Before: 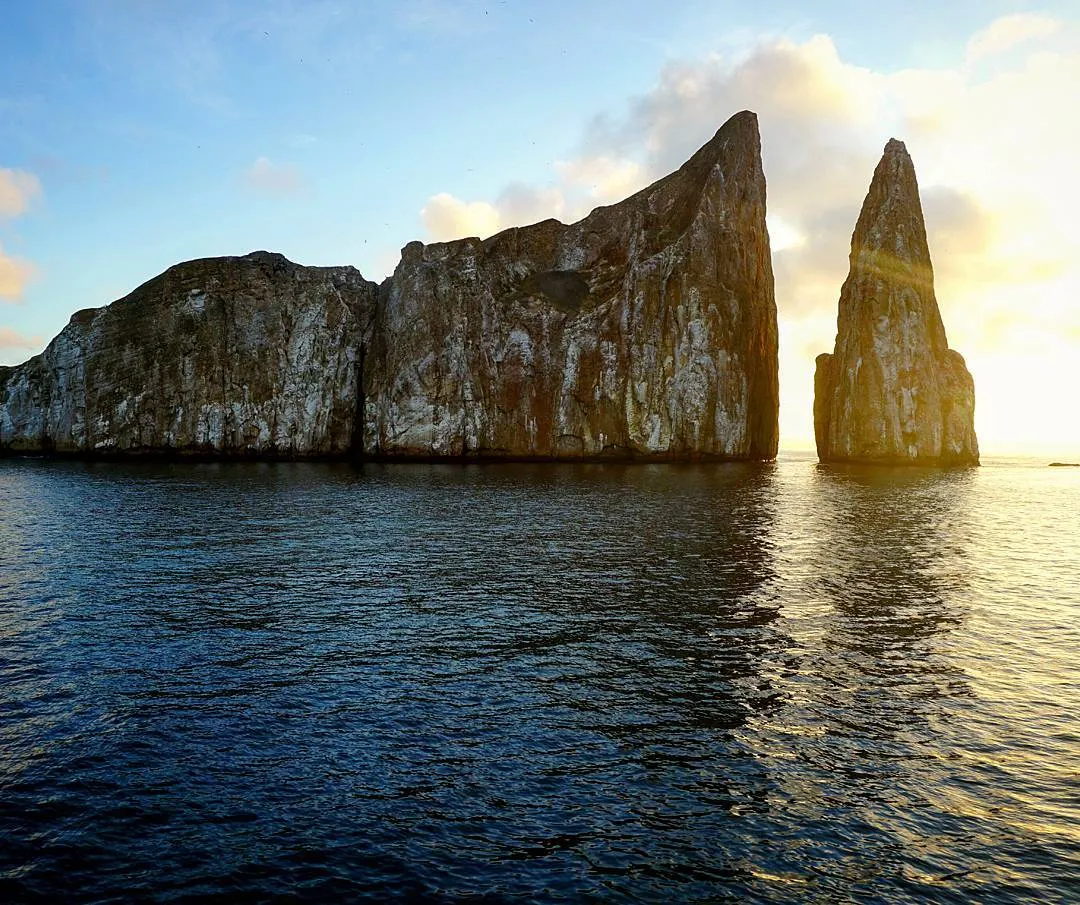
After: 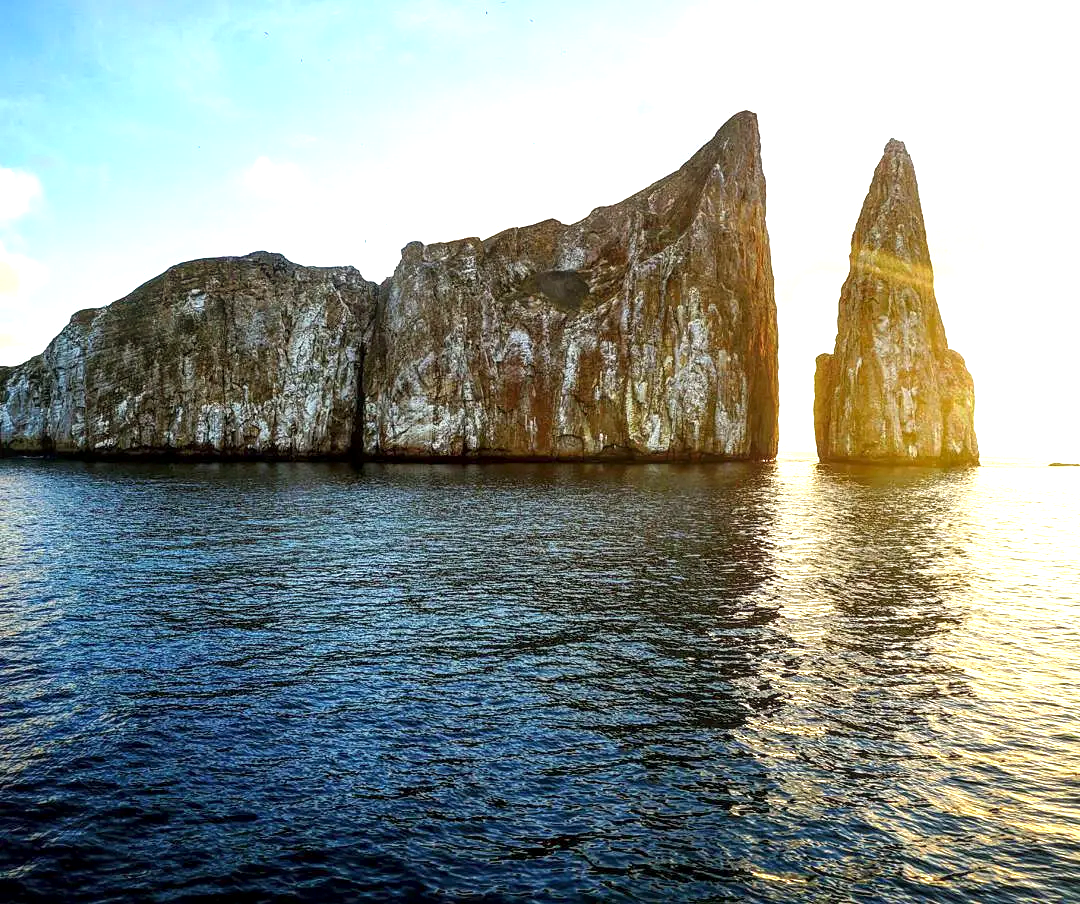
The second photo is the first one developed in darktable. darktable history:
crop: bottom 0.069%
exposure: black level correction 0, exposure 1.001 EV, compensate highlight preservation false
local contrast: detail 130%
